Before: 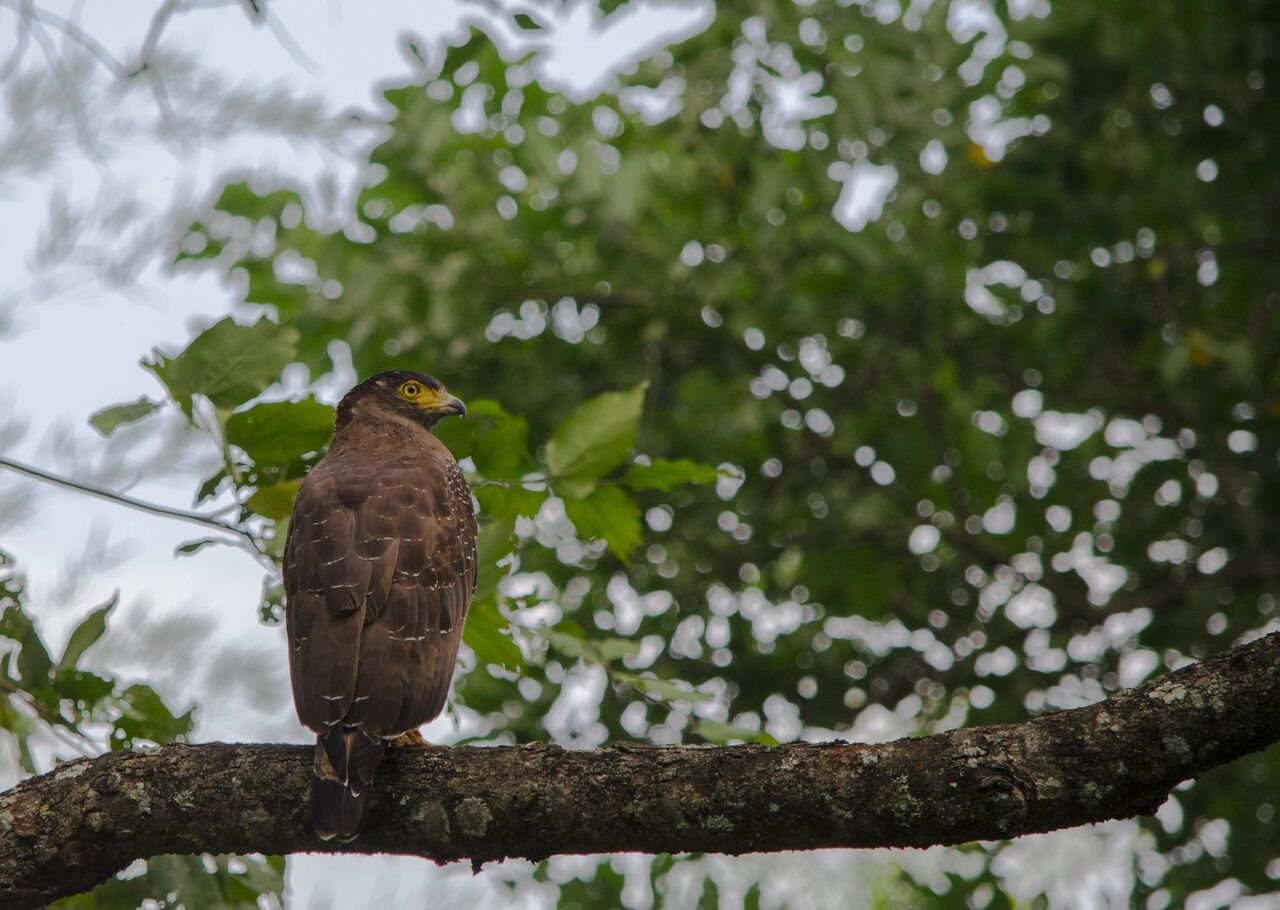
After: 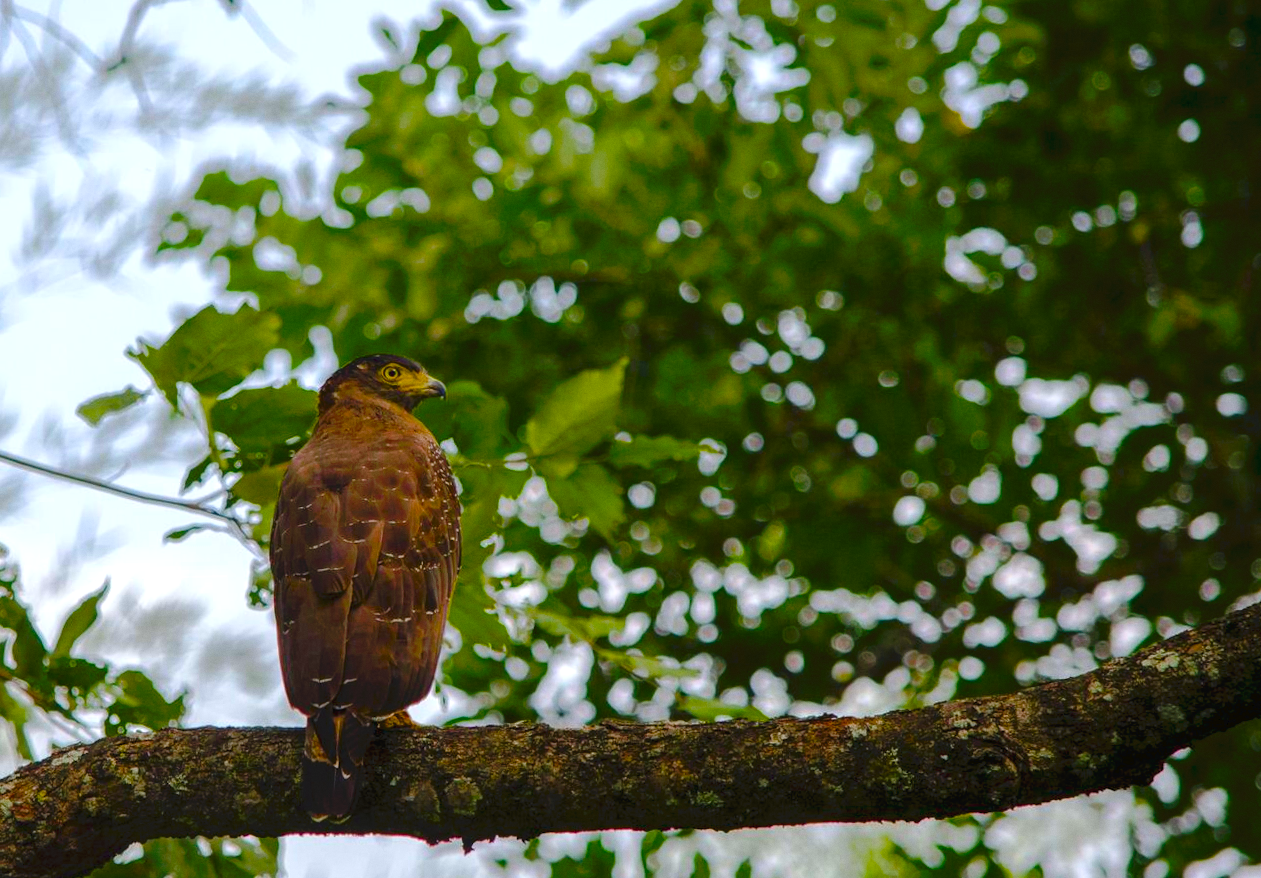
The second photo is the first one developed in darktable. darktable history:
color balance rgb: linear chroma grading › shadows 10%, linear chroma grading › highlights 10%, linear chroma grading › global chroma 15%, linear chroma grading › mid-tones 15%, perceptual saturation grading › global saturation 40%, perceptual saturation grading › highlights -25%, perceptual saturation grading › mid-tones 35%, perceptual saturation grading › shadows 35%, perceptual brilliance grading › global brilliance 11.29%, global vibrance 11.29%
tone curve: curves: ch0 [(0, 0) (0.003, 0.026) (0.011, 0.024) (0.025, 0.022) (0.044, 0.031) (0.069, 0.067) (0.1, 0.094) (0.136, 0.102) (0.177, 0.14) (0.224, 0.189) (0.277, 0.238) (0.335, 0.325) (0.399, 0.379) (0.468, 0.453) (0.543, 0.528) (0.623, 0.609) (0.709, 0.695) (0.801, 0.793) (0.898, 0.898) (1, 1)], preserve colors none
white balance: red 0.986, blue 1.01
rotate and perspective: rotation -1.32°, lens shift (horizontal) -0.031, crop left 0.015, crop right 0.985, crop top 0.047, crop bottom 0.982
grain: coarseness 0.09 ISO, strength 10%
